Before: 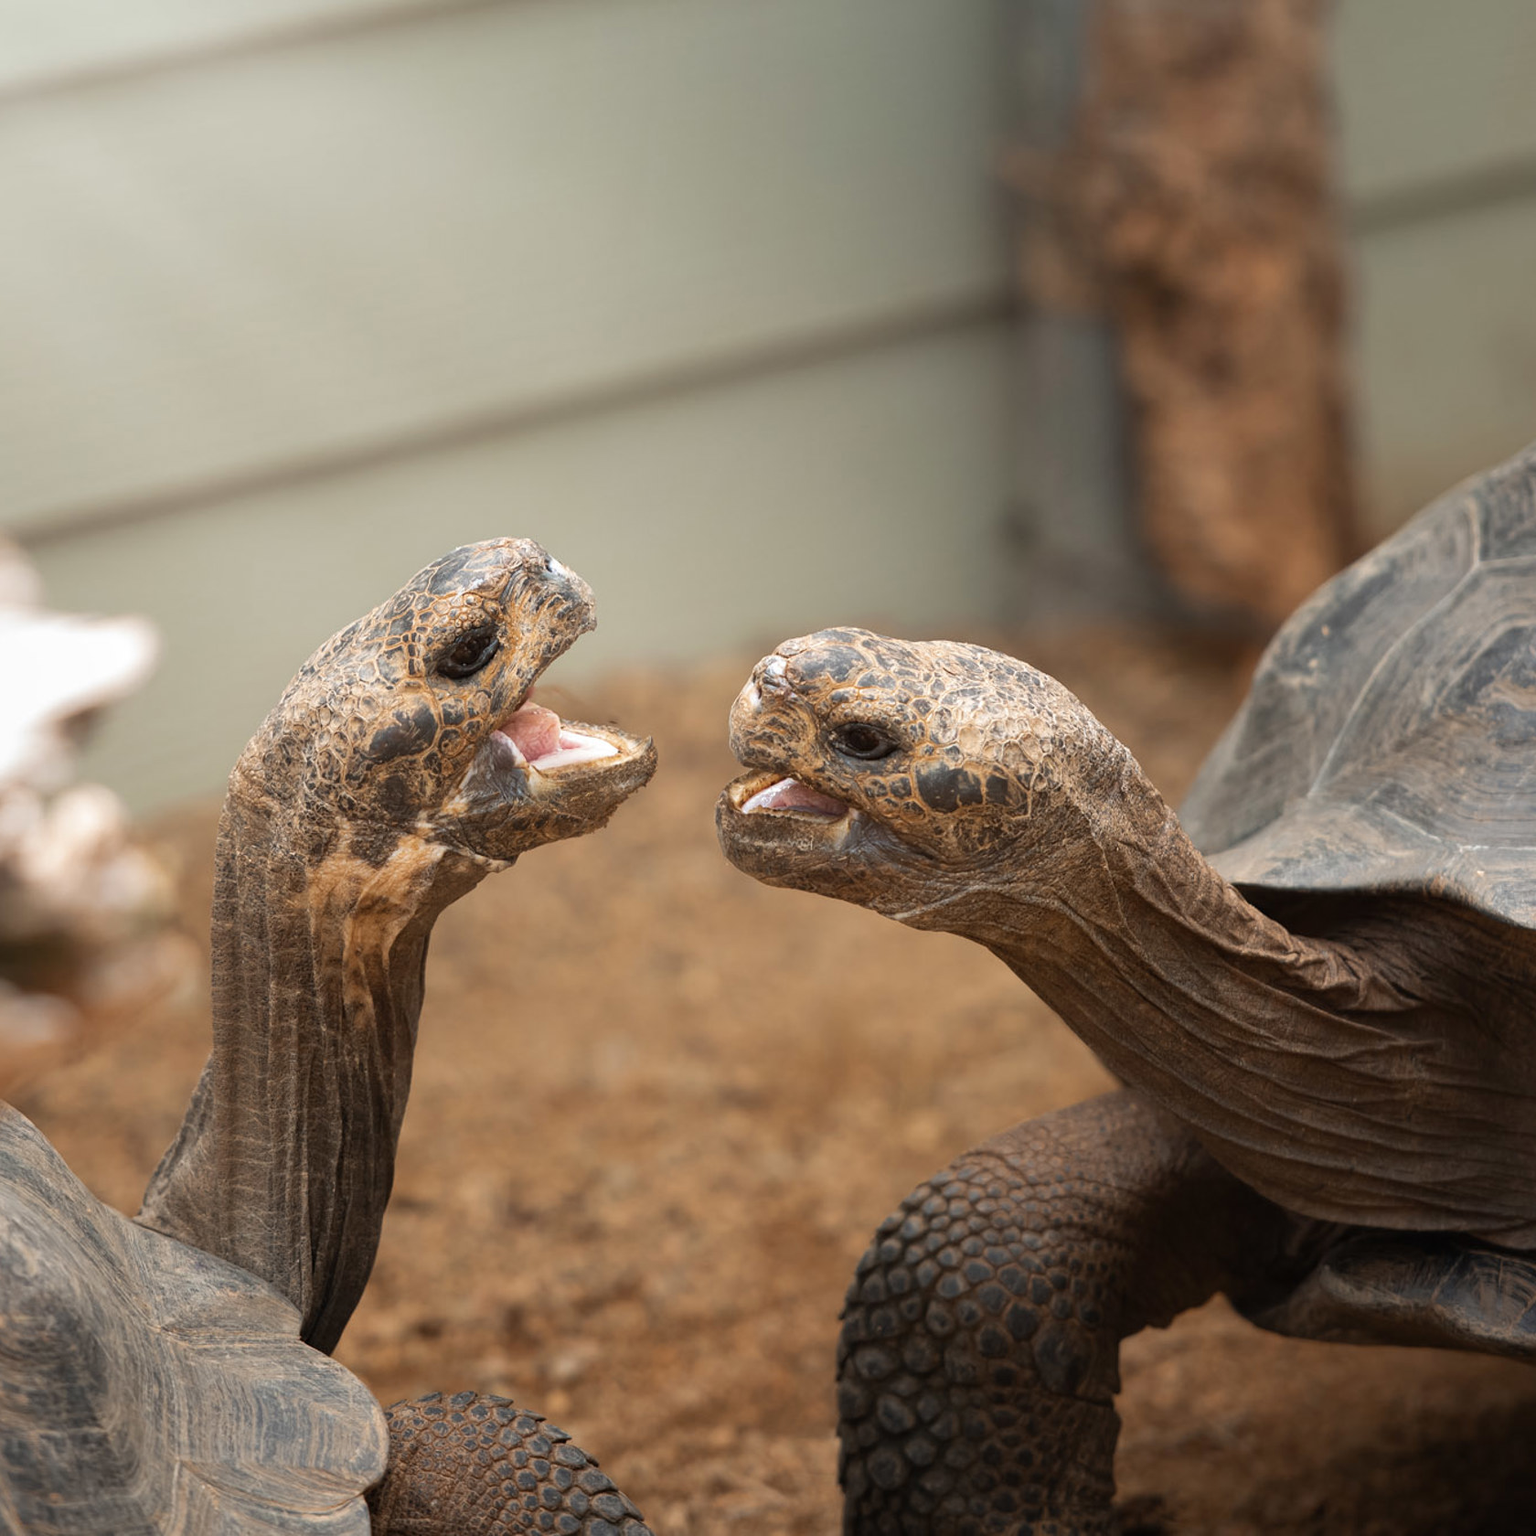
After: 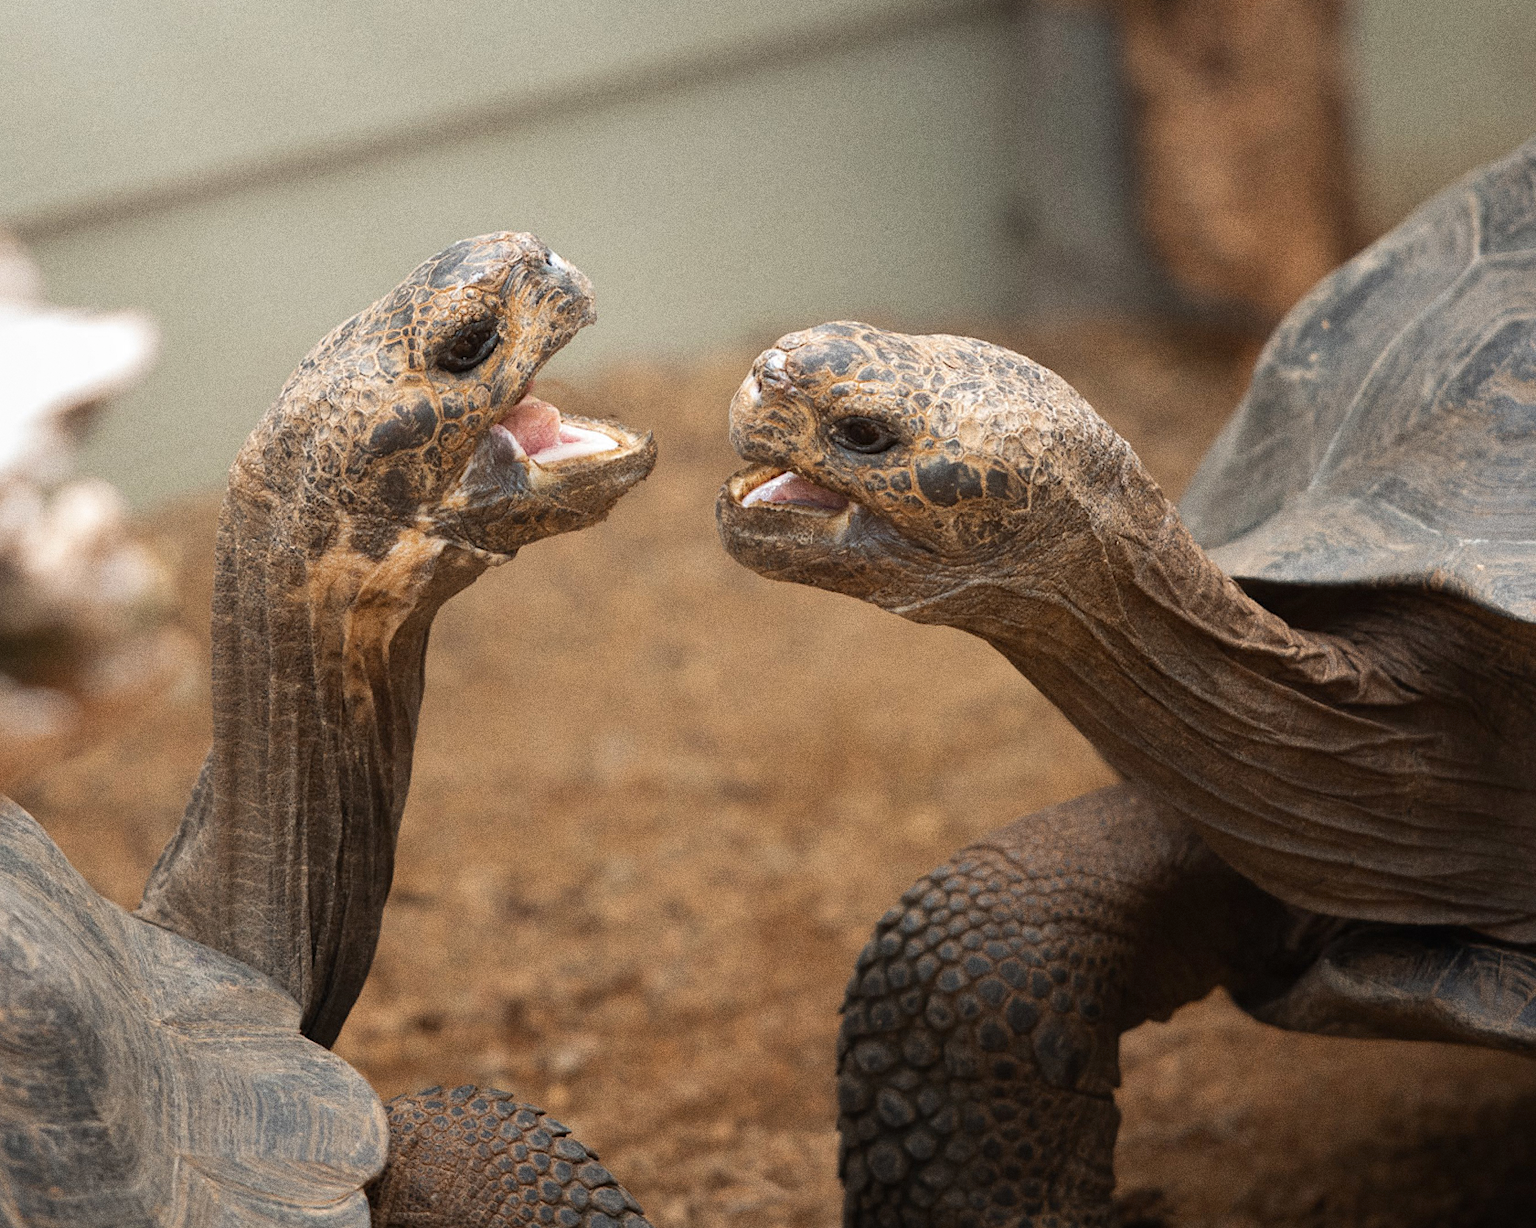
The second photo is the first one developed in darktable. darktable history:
grain: coarseness 0.09 ISO, strength 40%
crop and rotate: top 19.998%
